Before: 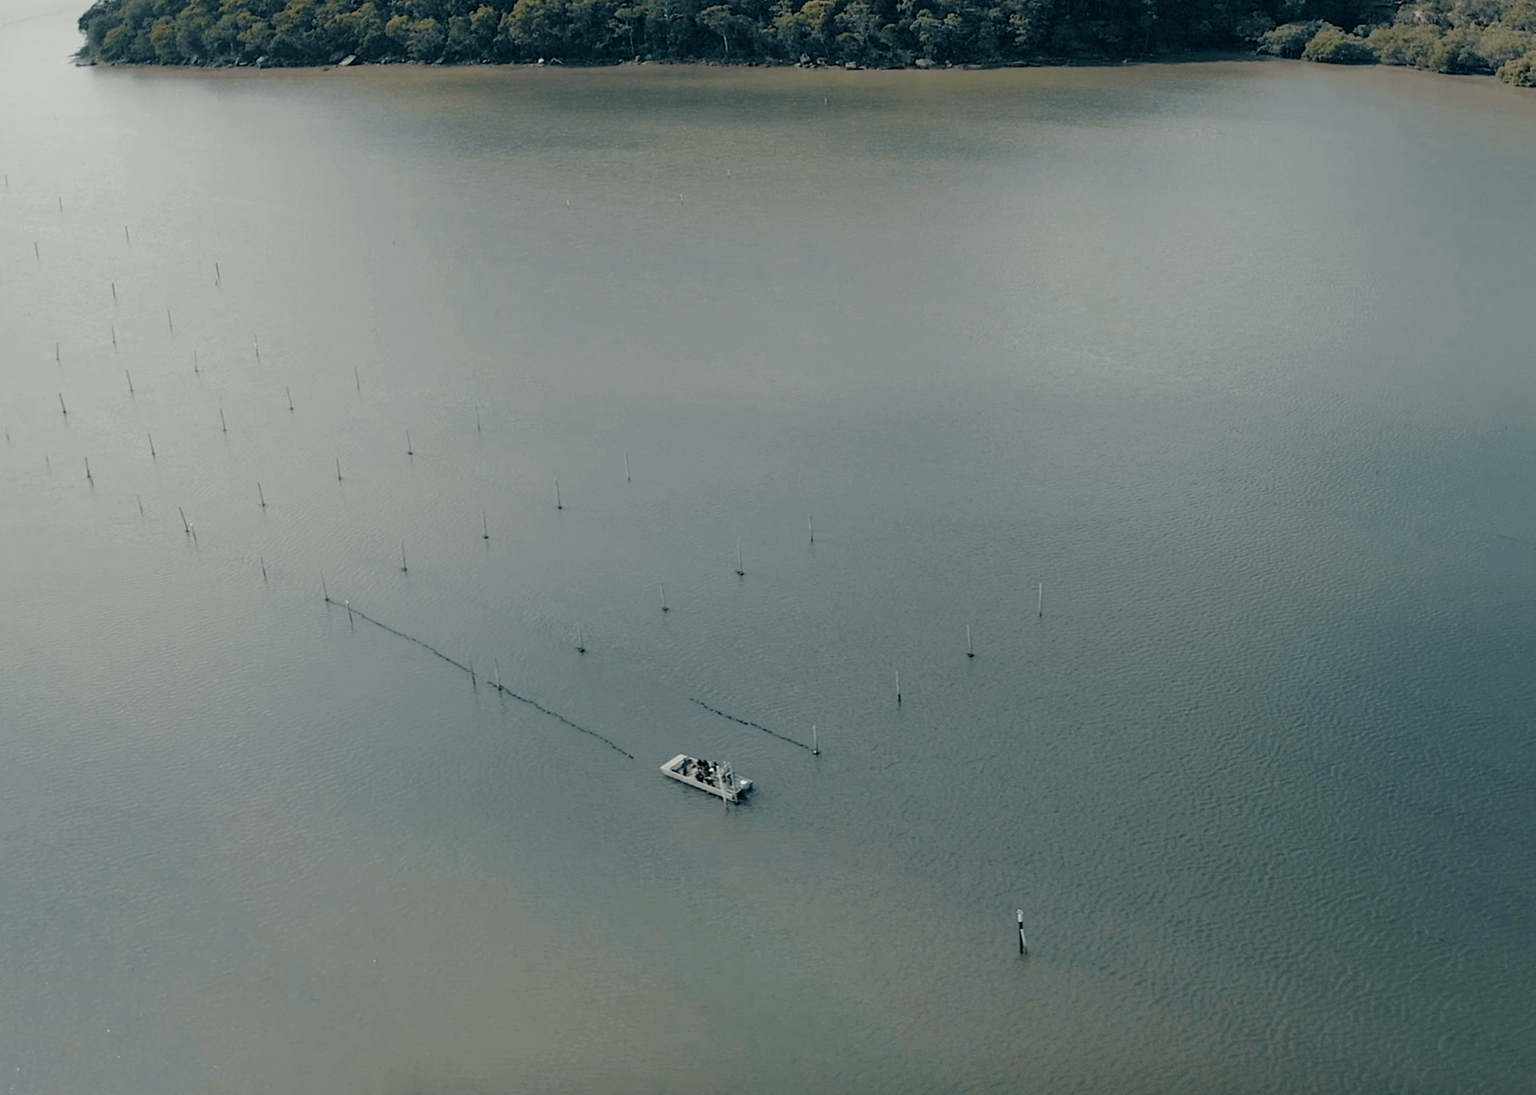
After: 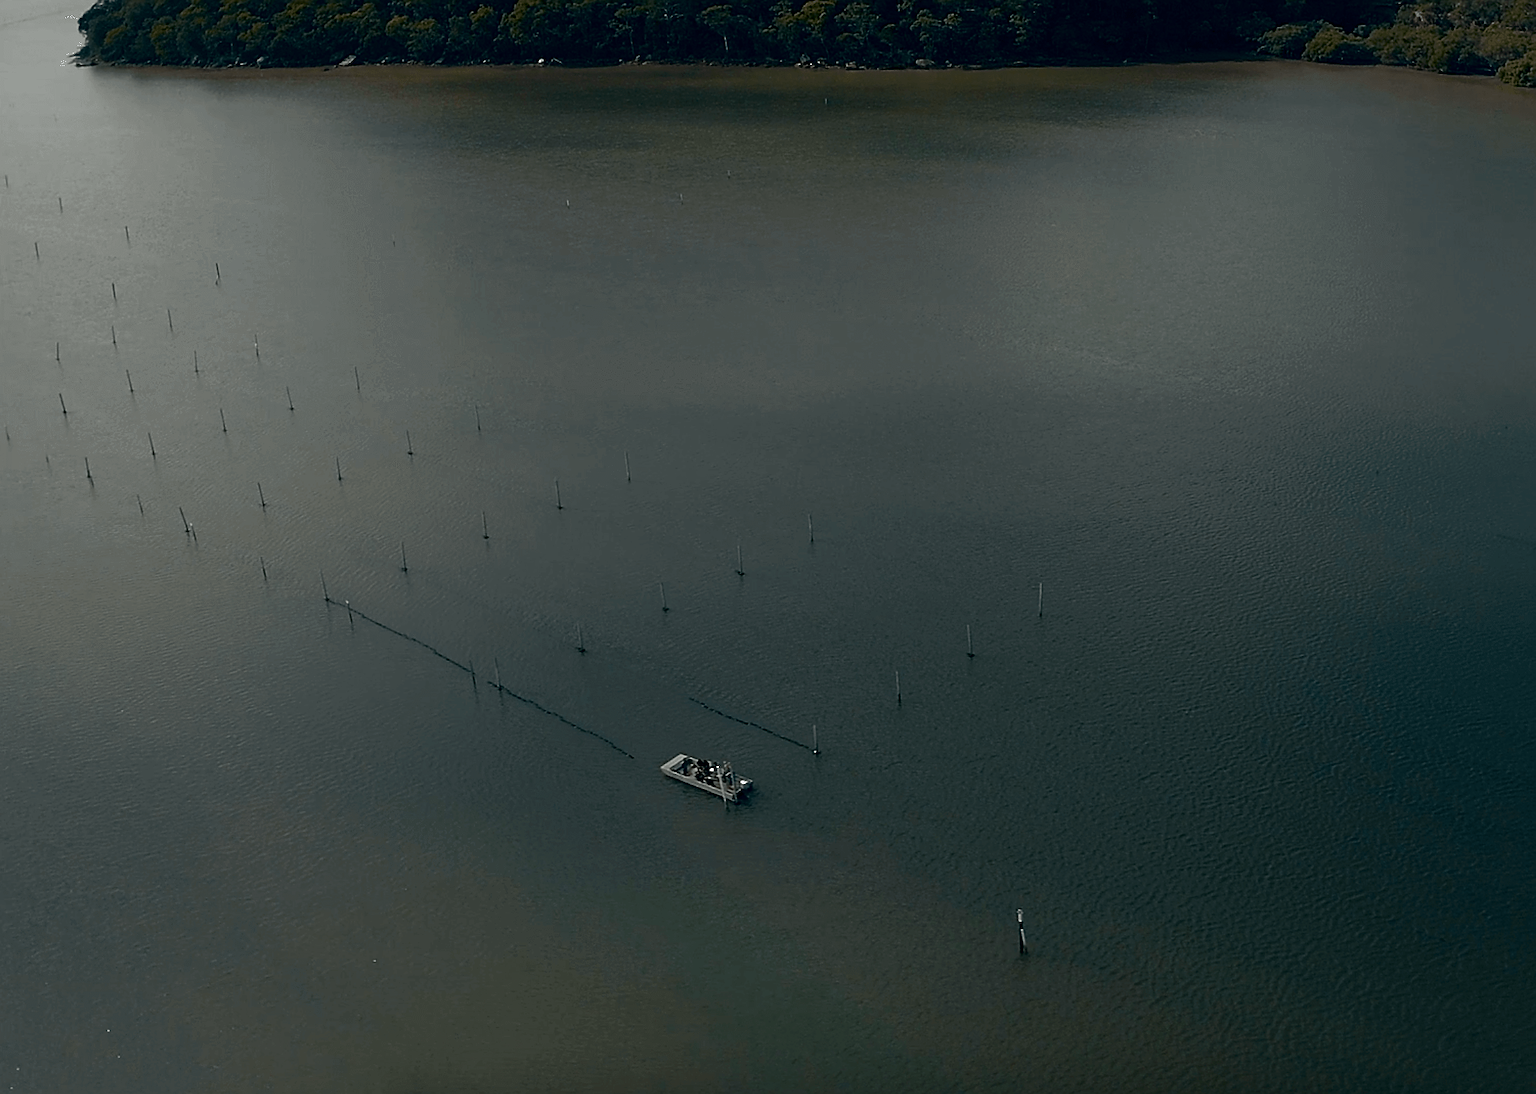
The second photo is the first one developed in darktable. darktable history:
contrast brightness saturation: brightness -0.529
sharpen: radius 1.367, amount 1.254, threshold 0.617
